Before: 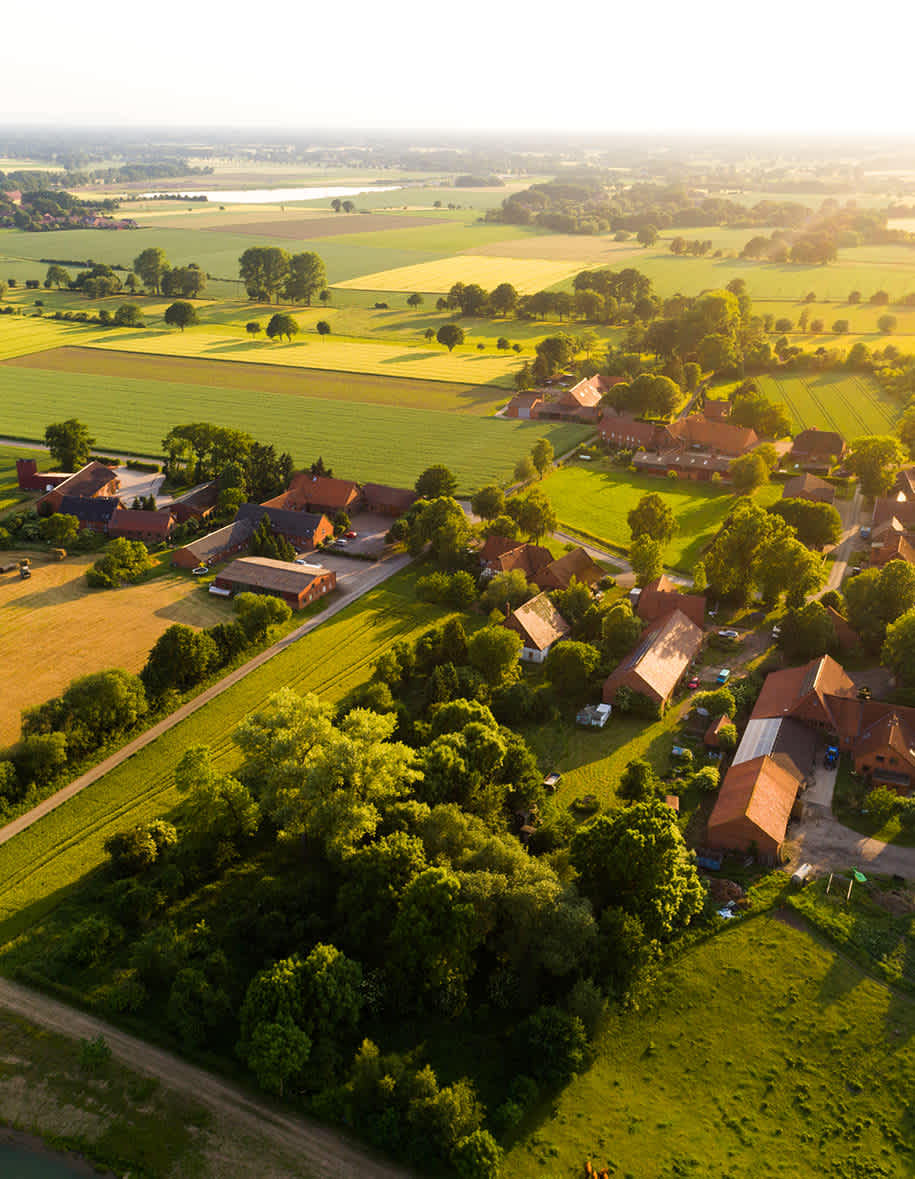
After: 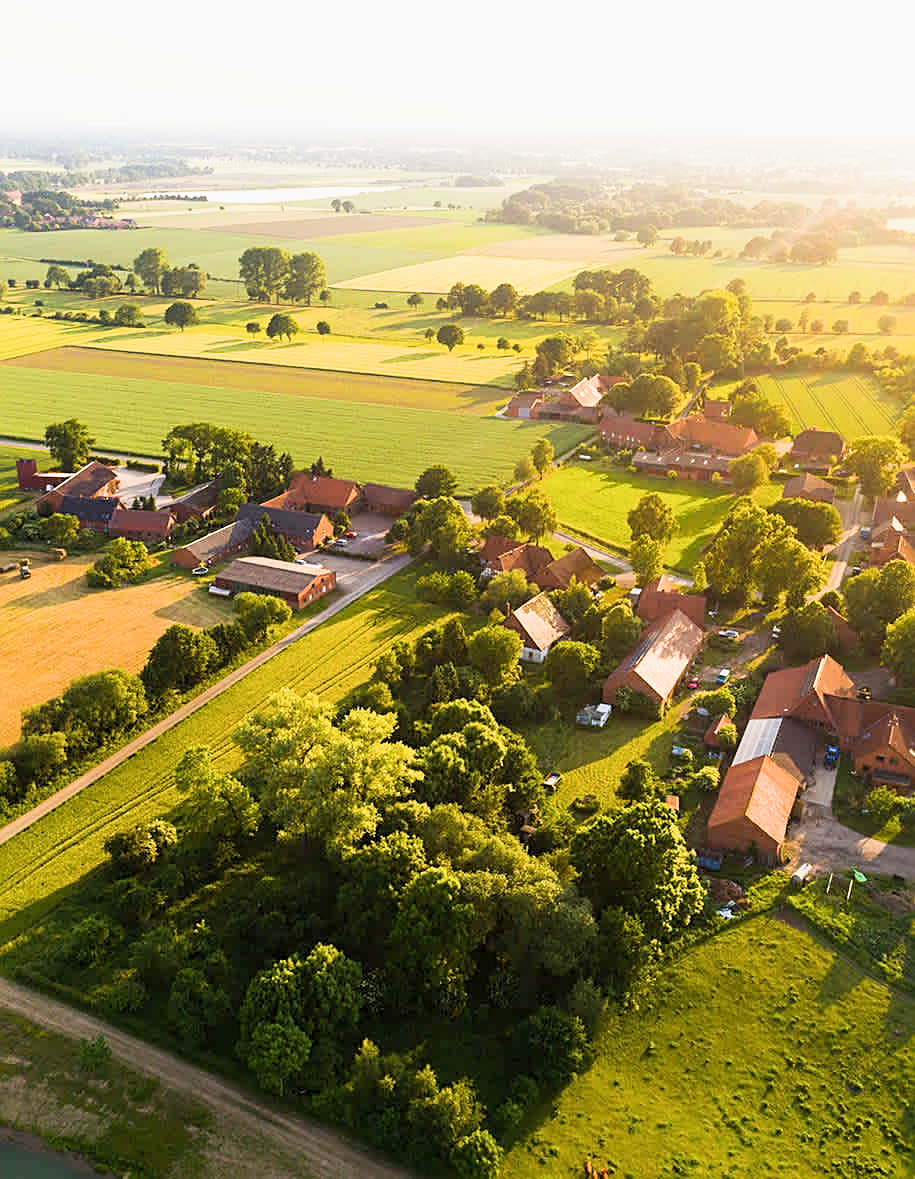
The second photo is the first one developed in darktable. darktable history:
sharpen: on, module defaults
exposure: black level correction 0, exposure 0.95 EV, compensate exposure bias true, compensate highlight preservation false
sigmoid: contrast 1.22, skew 0.65
